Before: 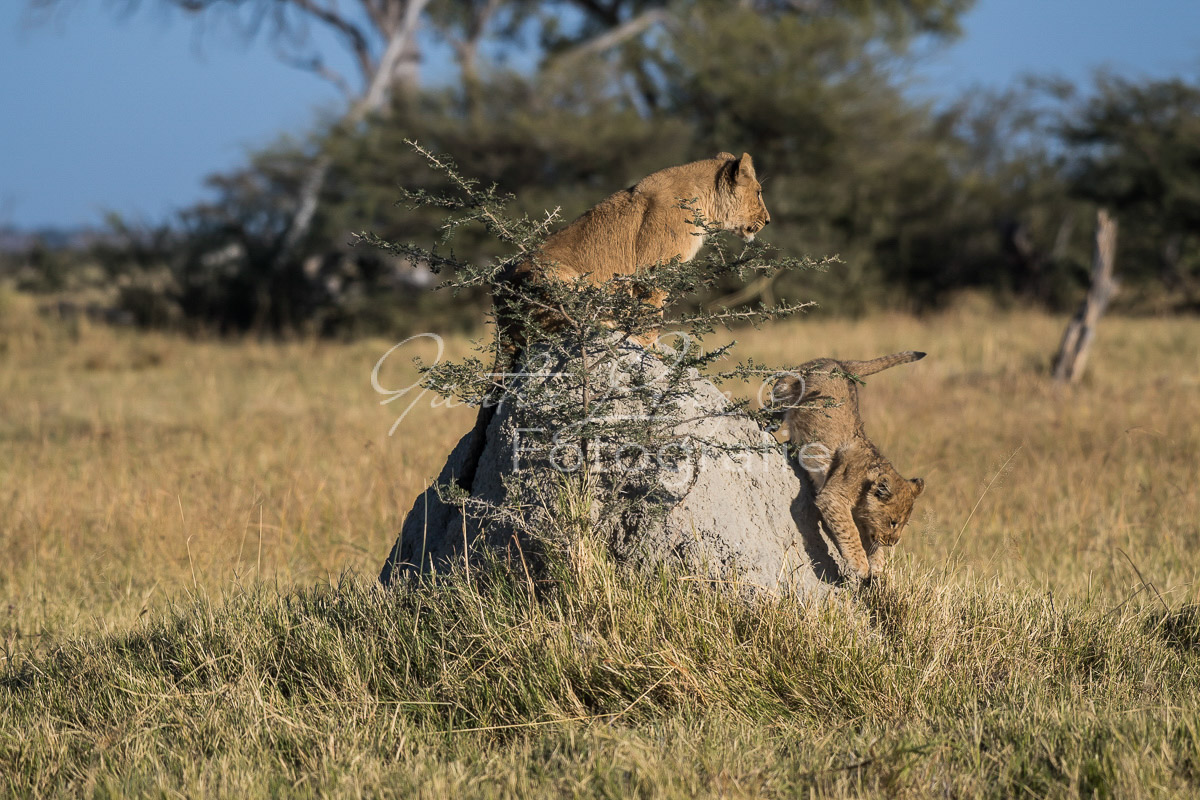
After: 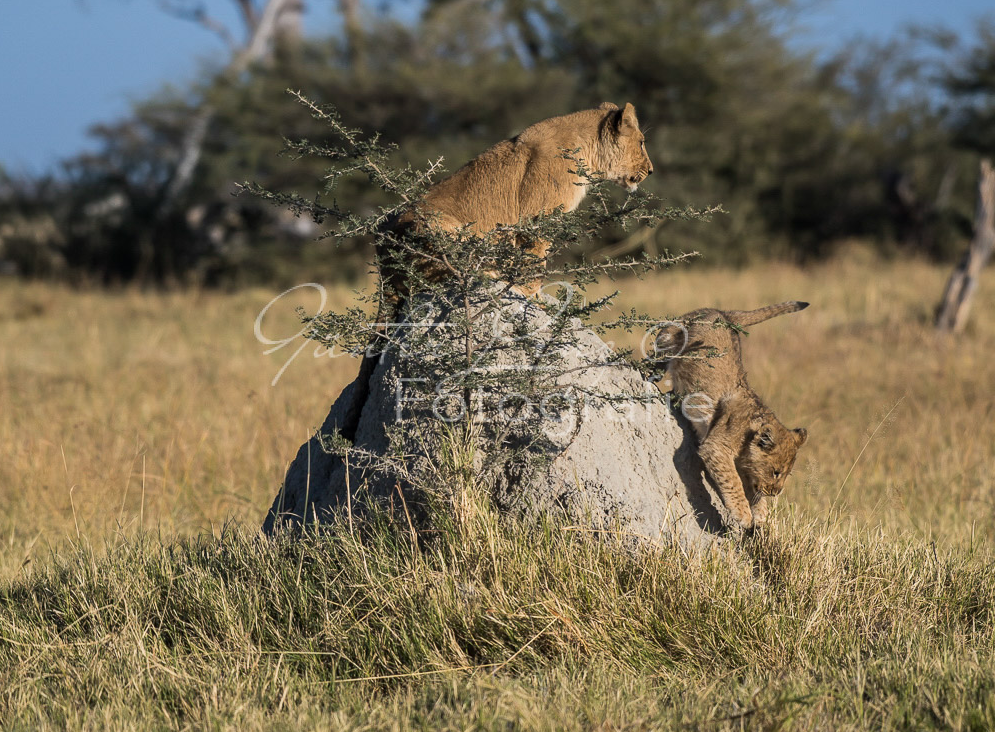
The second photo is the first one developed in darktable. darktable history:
crop: left 9.807%, top 6.288%, right 7.226%, bottom 2.212%
